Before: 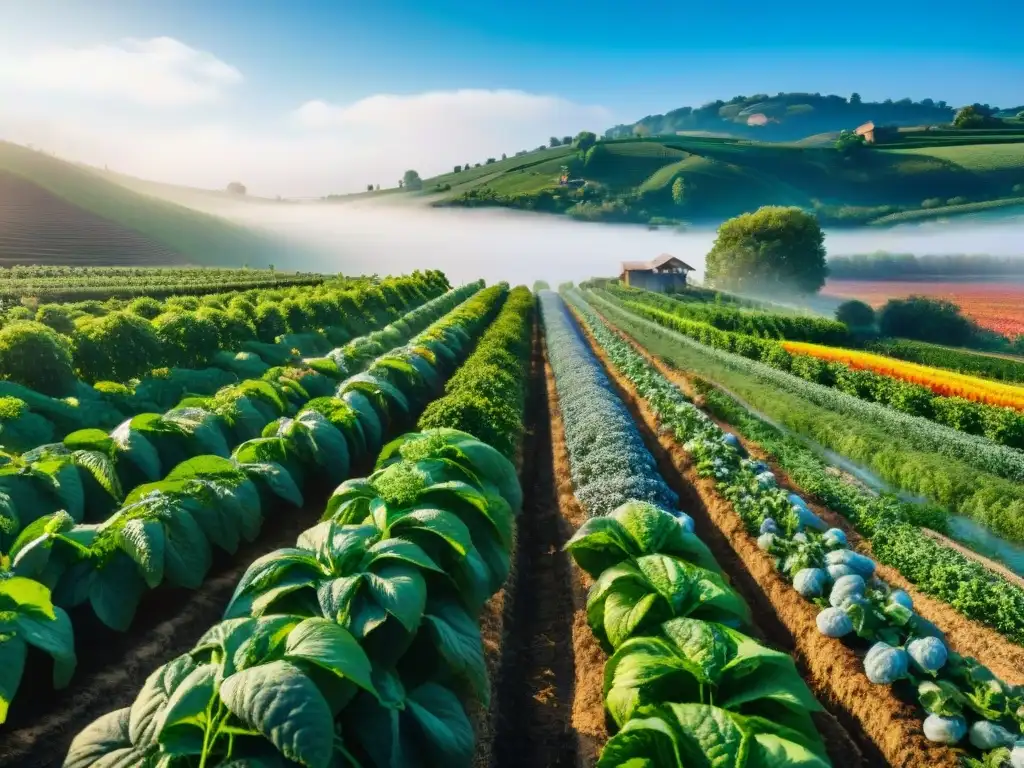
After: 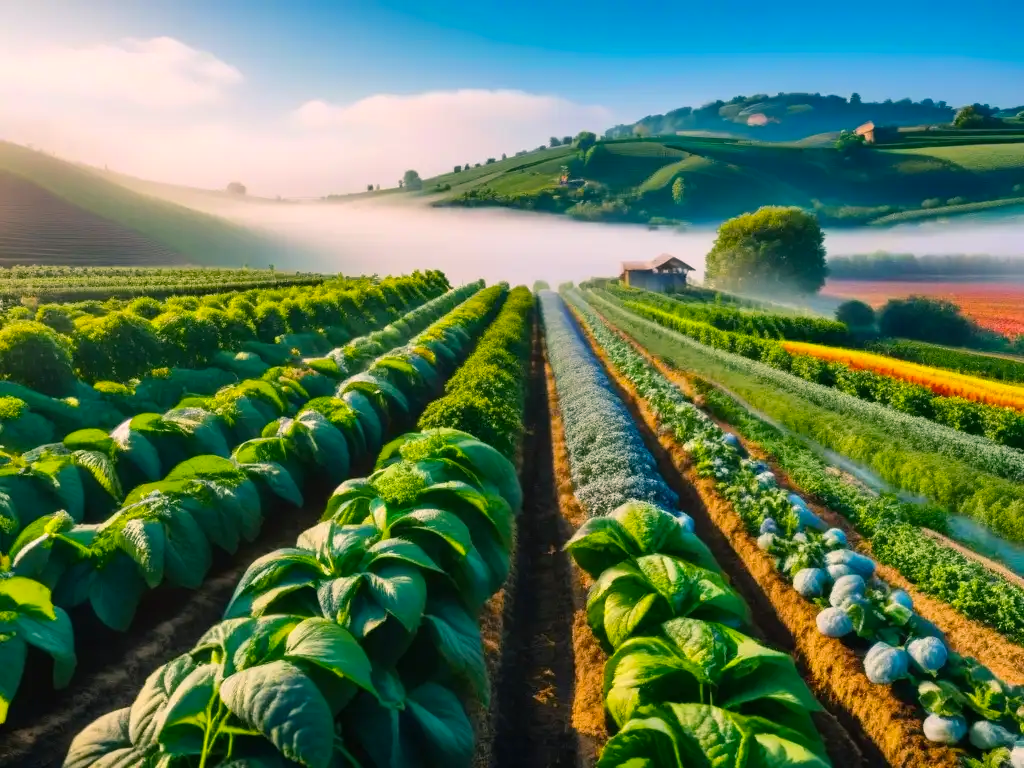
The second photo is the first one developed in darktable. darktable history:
color balance rgb: highlights gain › chroma 2.418%, highlights gain › hue 34.92°, perceptual saturation grading › global saturation 19.667%
